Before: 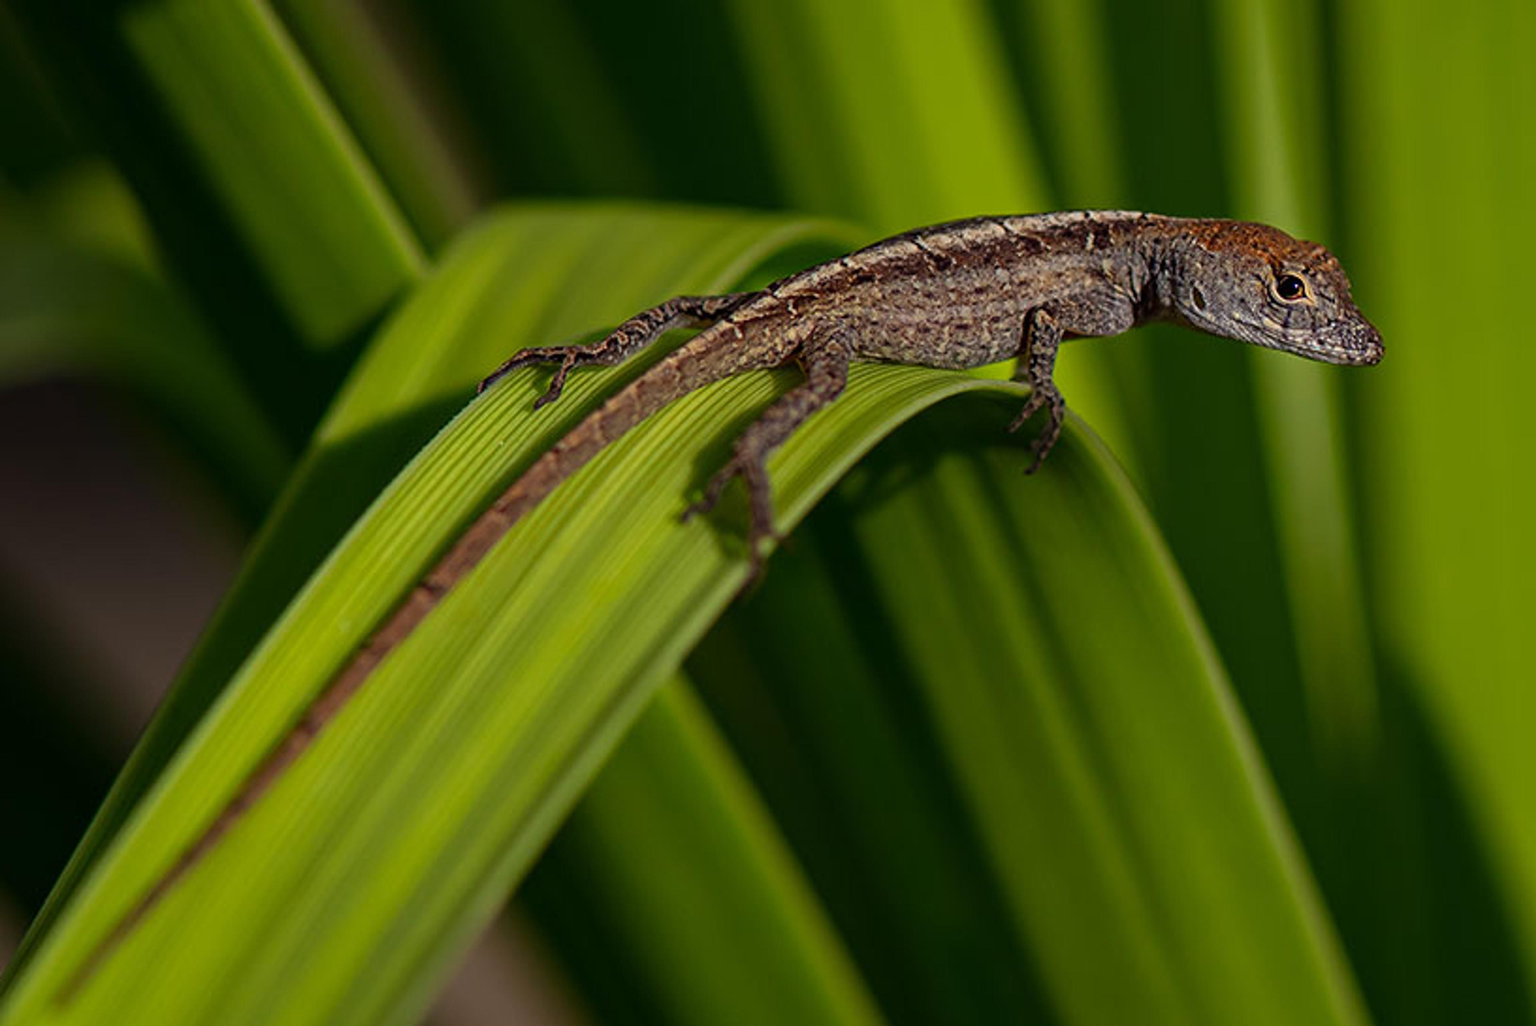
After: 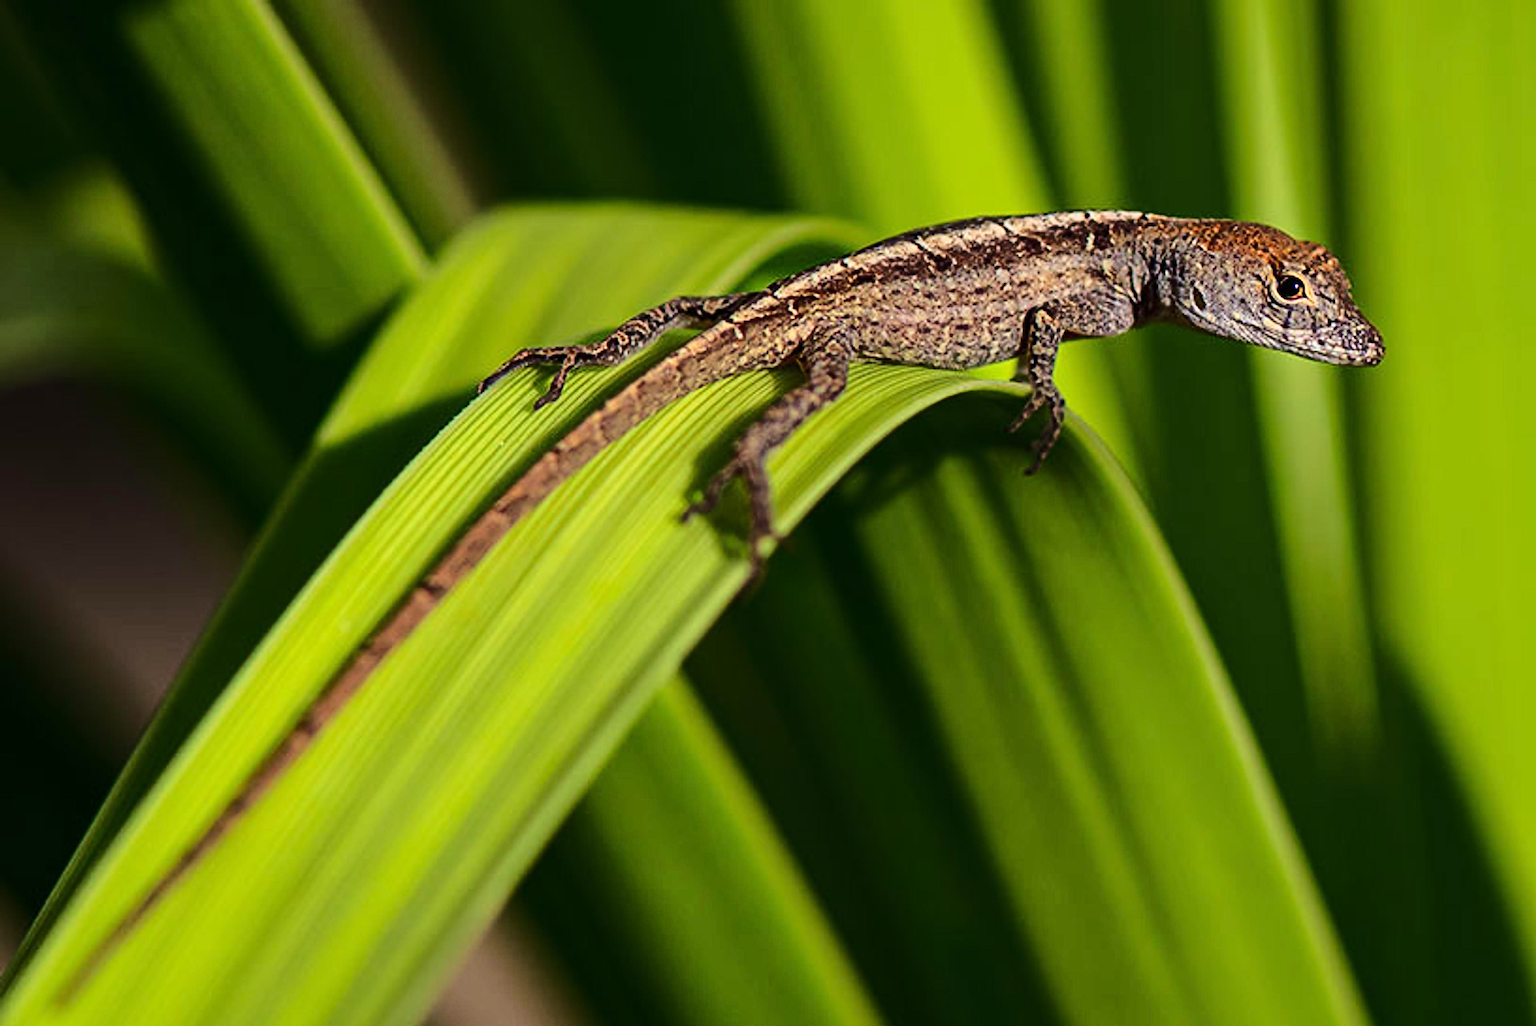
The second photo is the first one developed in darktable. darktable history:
sharpen: on, module defaults
base curve: curves: ch0 [(0, 0) (0.032, 0.037) (0.105, 0.228) (0.435, 0.76) (0.856, 0.983) (1, 1)]
velvia: on, module defaults
